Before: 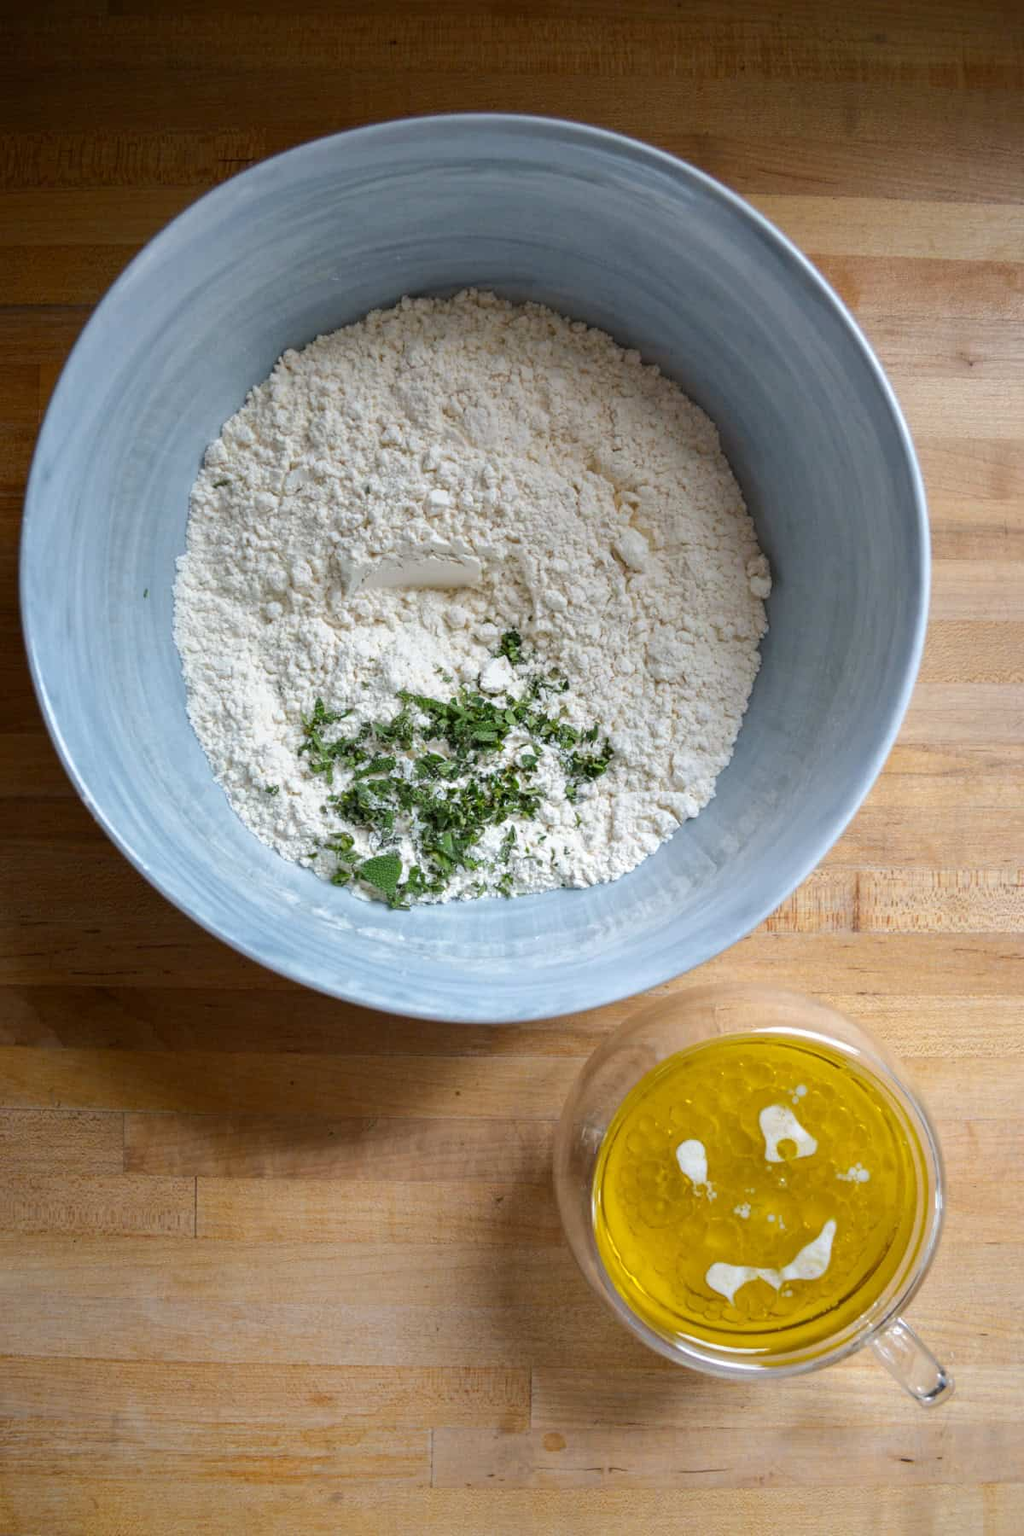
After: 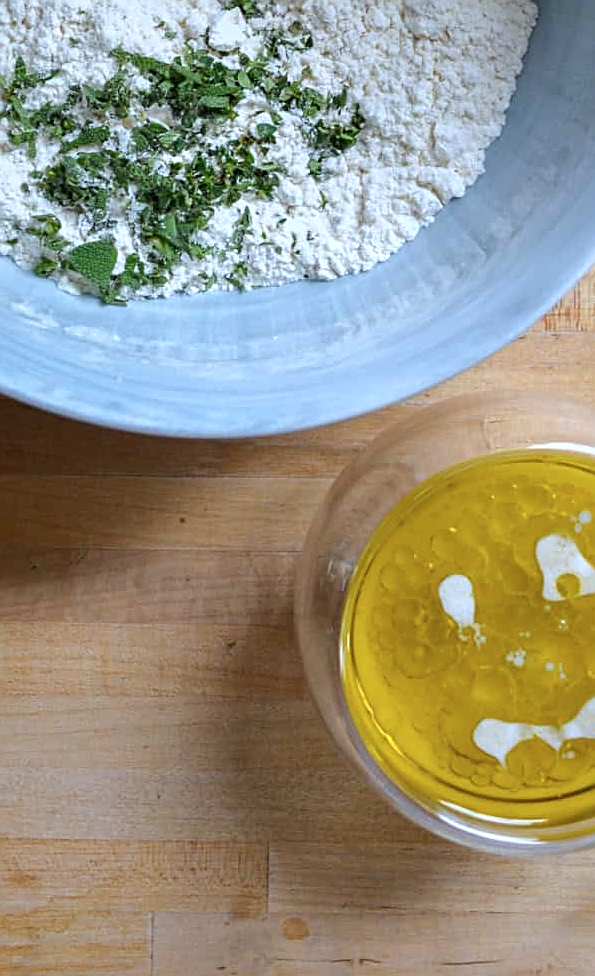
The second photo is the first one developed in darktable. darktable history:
crop: left 29.577%, top 42.291%, right 20.817%, bottom 3.482%
sharpen: radius 1.973
color calibration: x 0.37, y 0.382, temperature 4318.42 K
